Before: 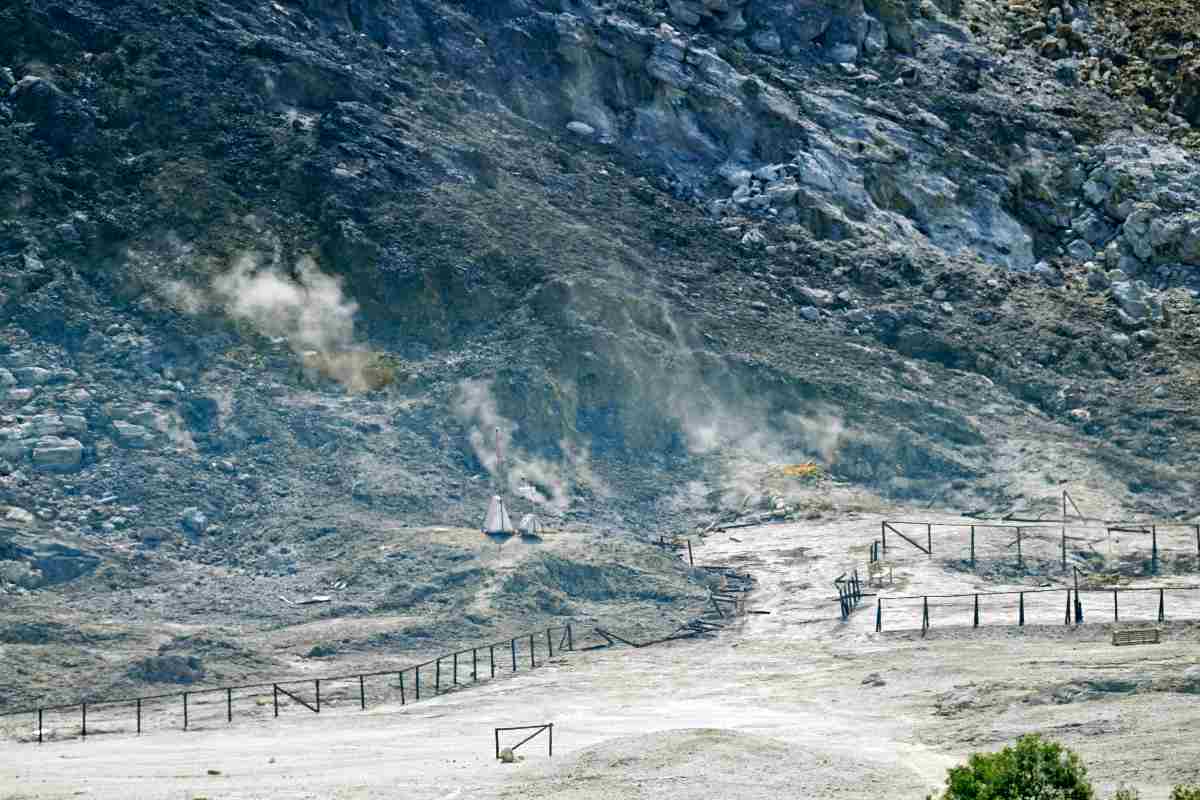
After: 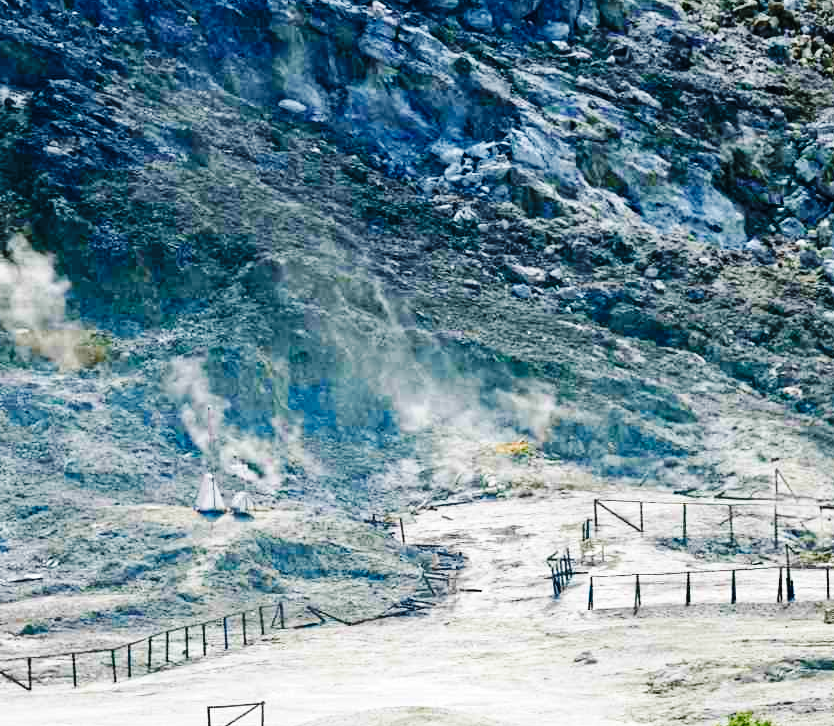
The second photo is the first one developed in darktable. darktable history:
base curve: curves: ch0 [(0, 0) (0.036, 0.025) (0.121, 0.166) (0.206, 0.329) (0.605, 0.79) (1, 1)], preserve colors none
crop and rotate: left 24.034%, top 2.838%, right 6.406%, bottom 6.299%
